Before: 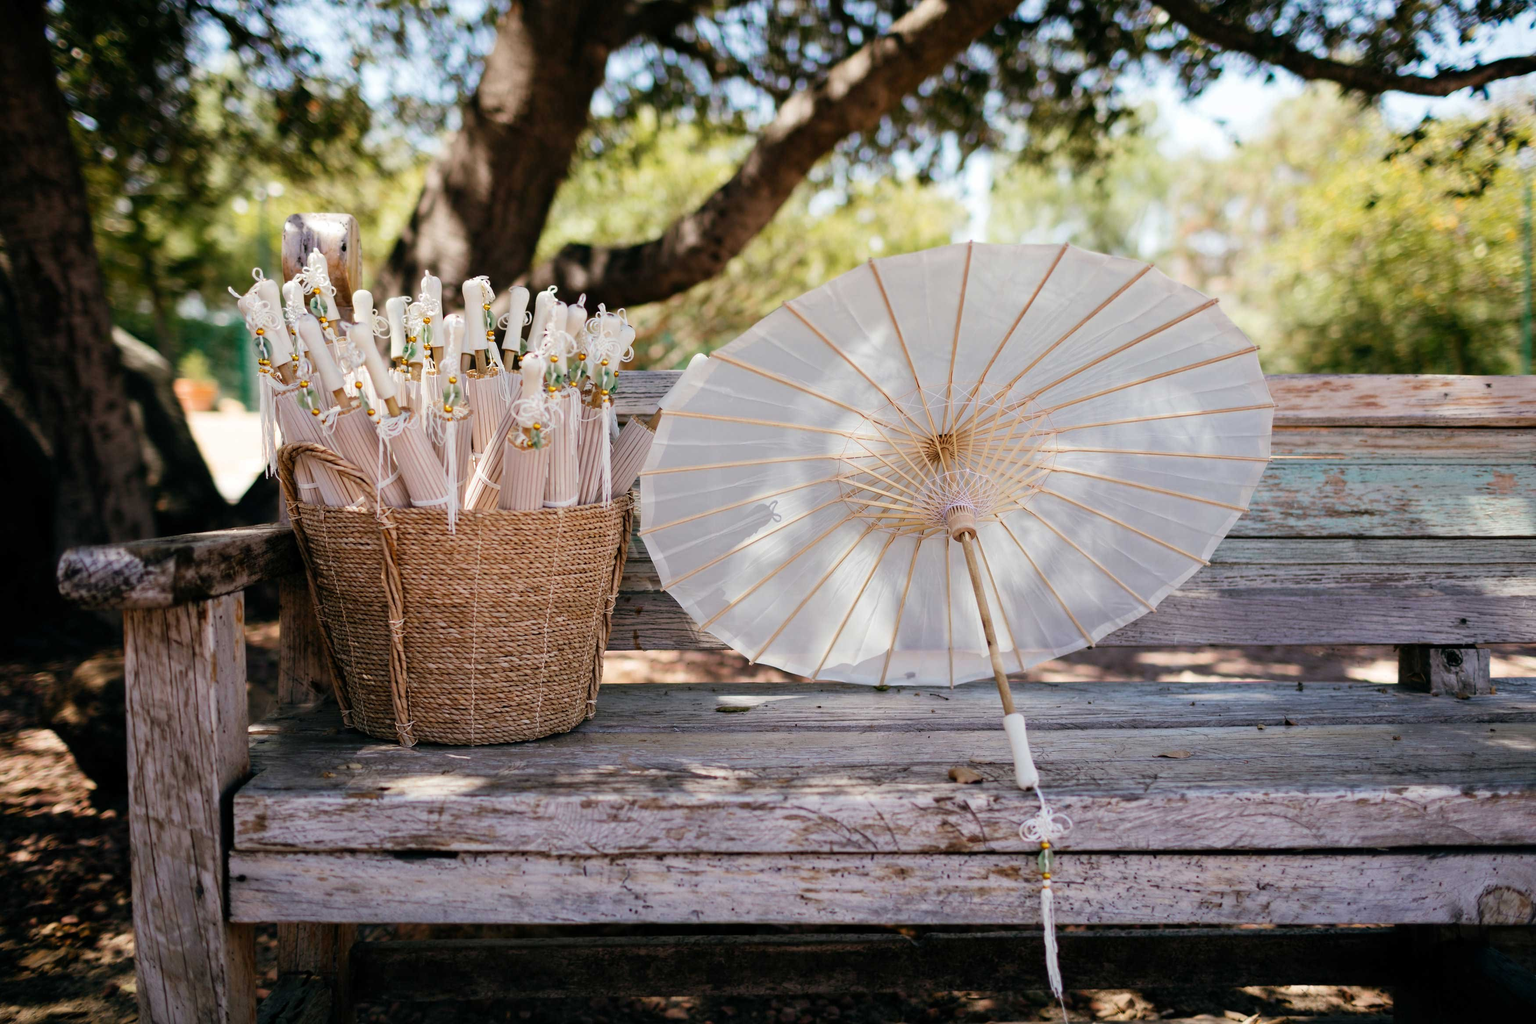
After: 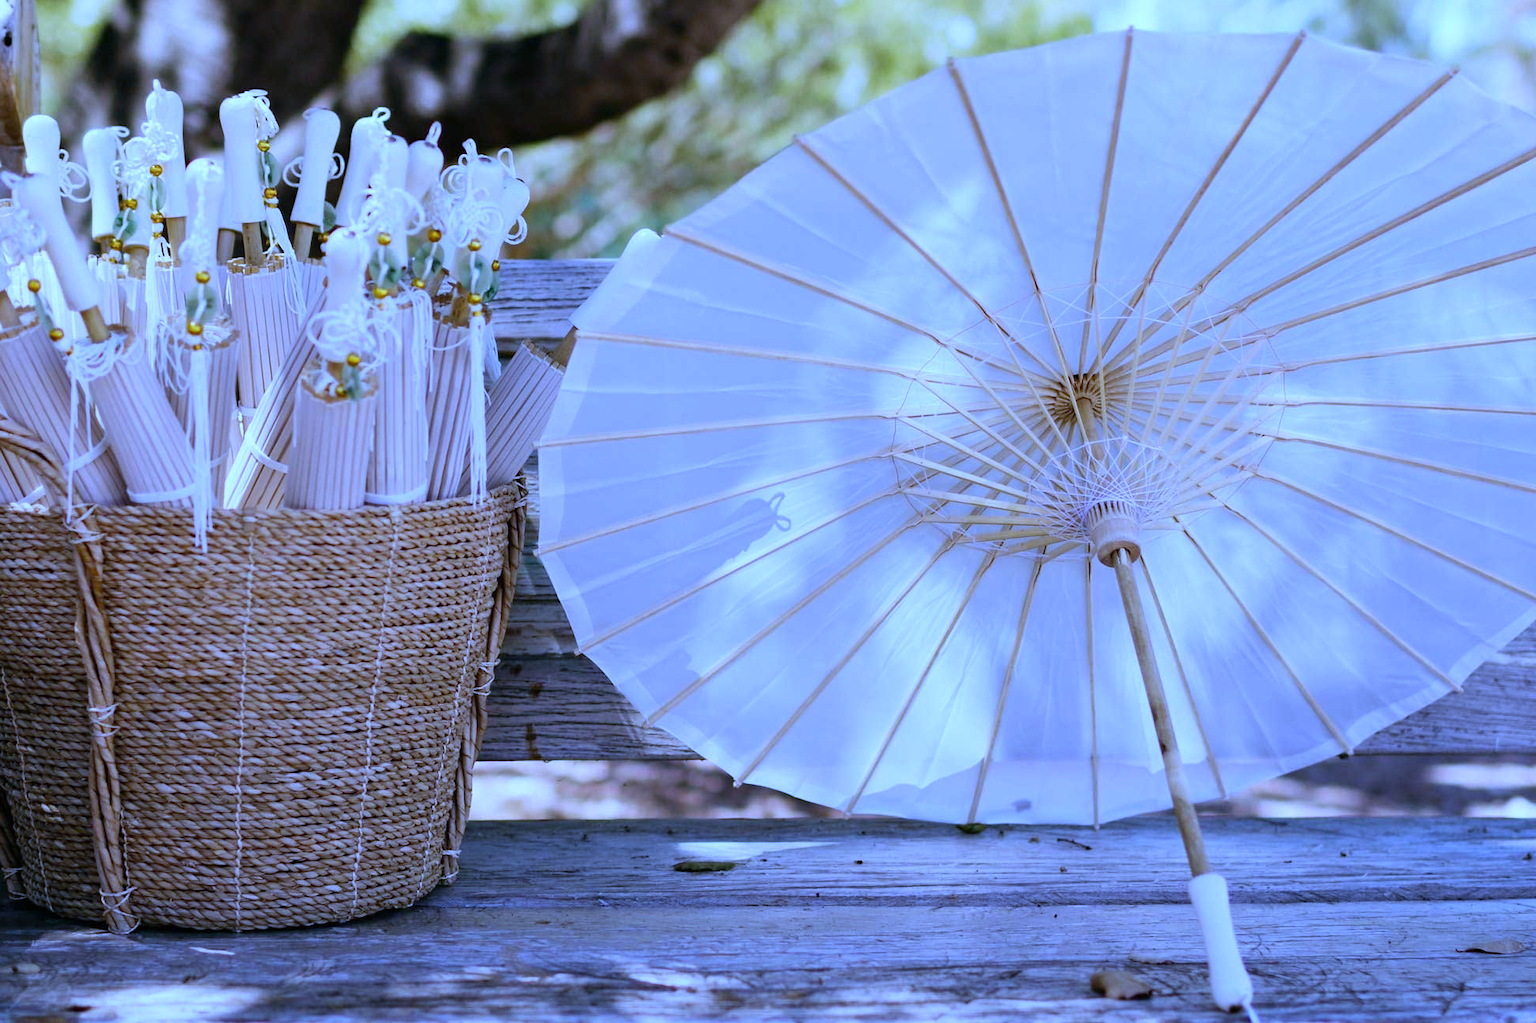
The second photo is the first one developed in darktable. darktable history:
crop and rotate: left 22.13%, top 22.054%, right 22.026%, bottom 22.102%
white balance: red 0.766, blue 1.537
